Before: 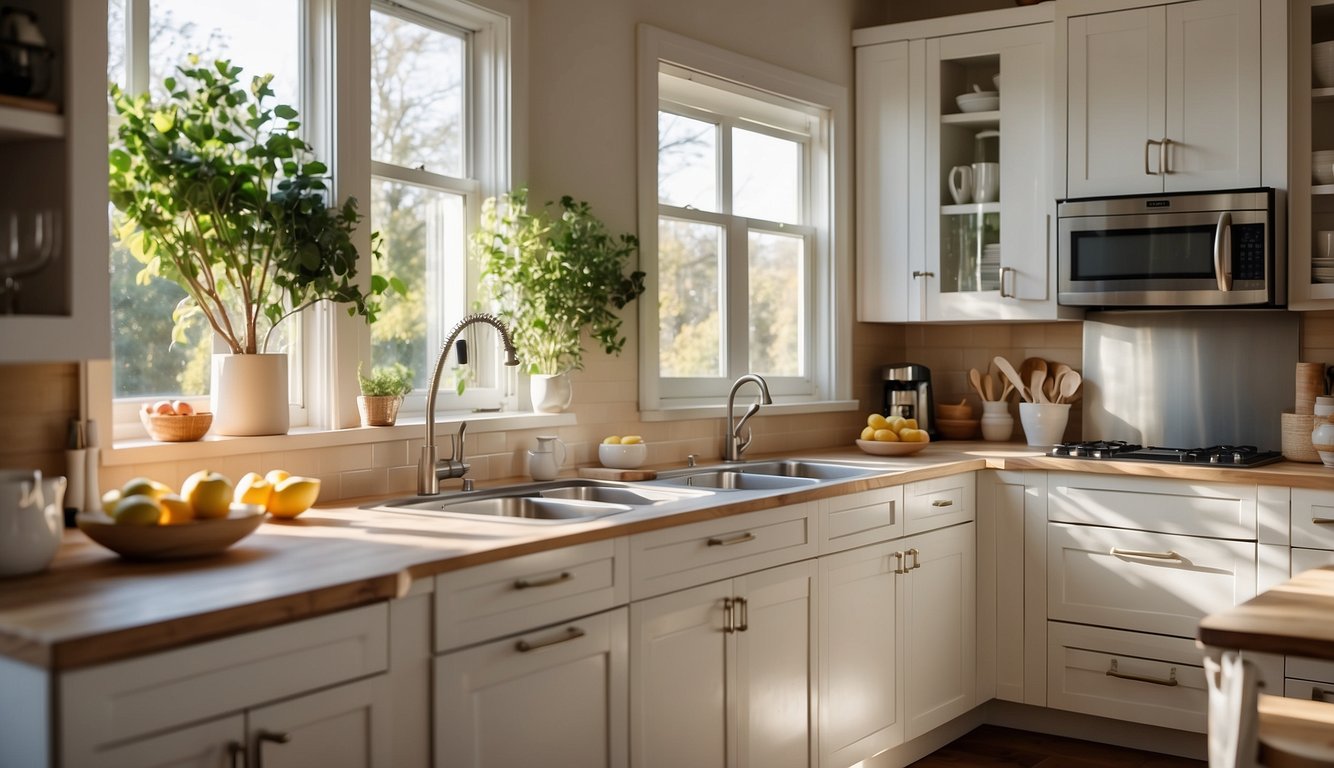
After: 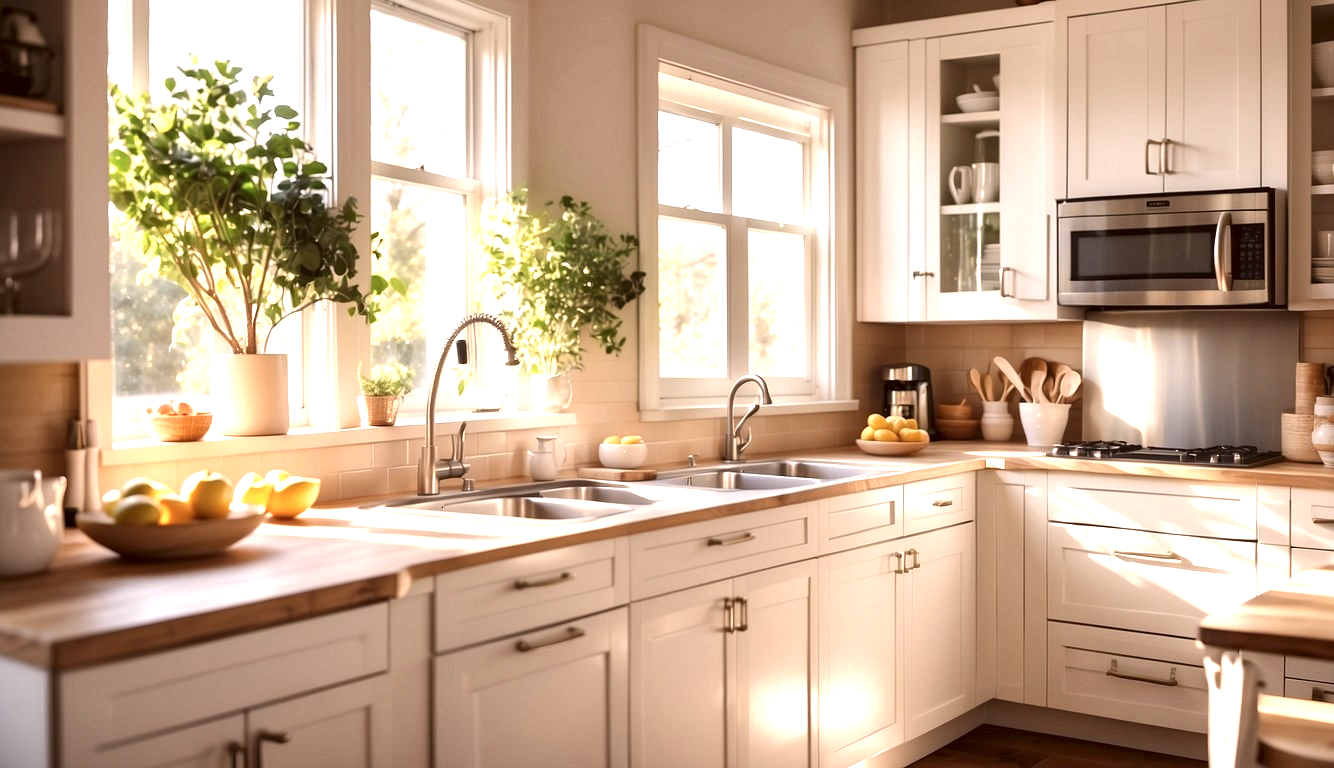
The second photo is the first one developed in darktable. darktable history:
color correction: highlights a* 10.21, highlights b* 9.79, shadows a* 8.61, shadows b* 7.88, saturation 0.8
tone equalizer: on, module defaults
exposure: black level correction 0, exposure 1.1 EV, compensate exposure bias true, compensate highlight preservation false
